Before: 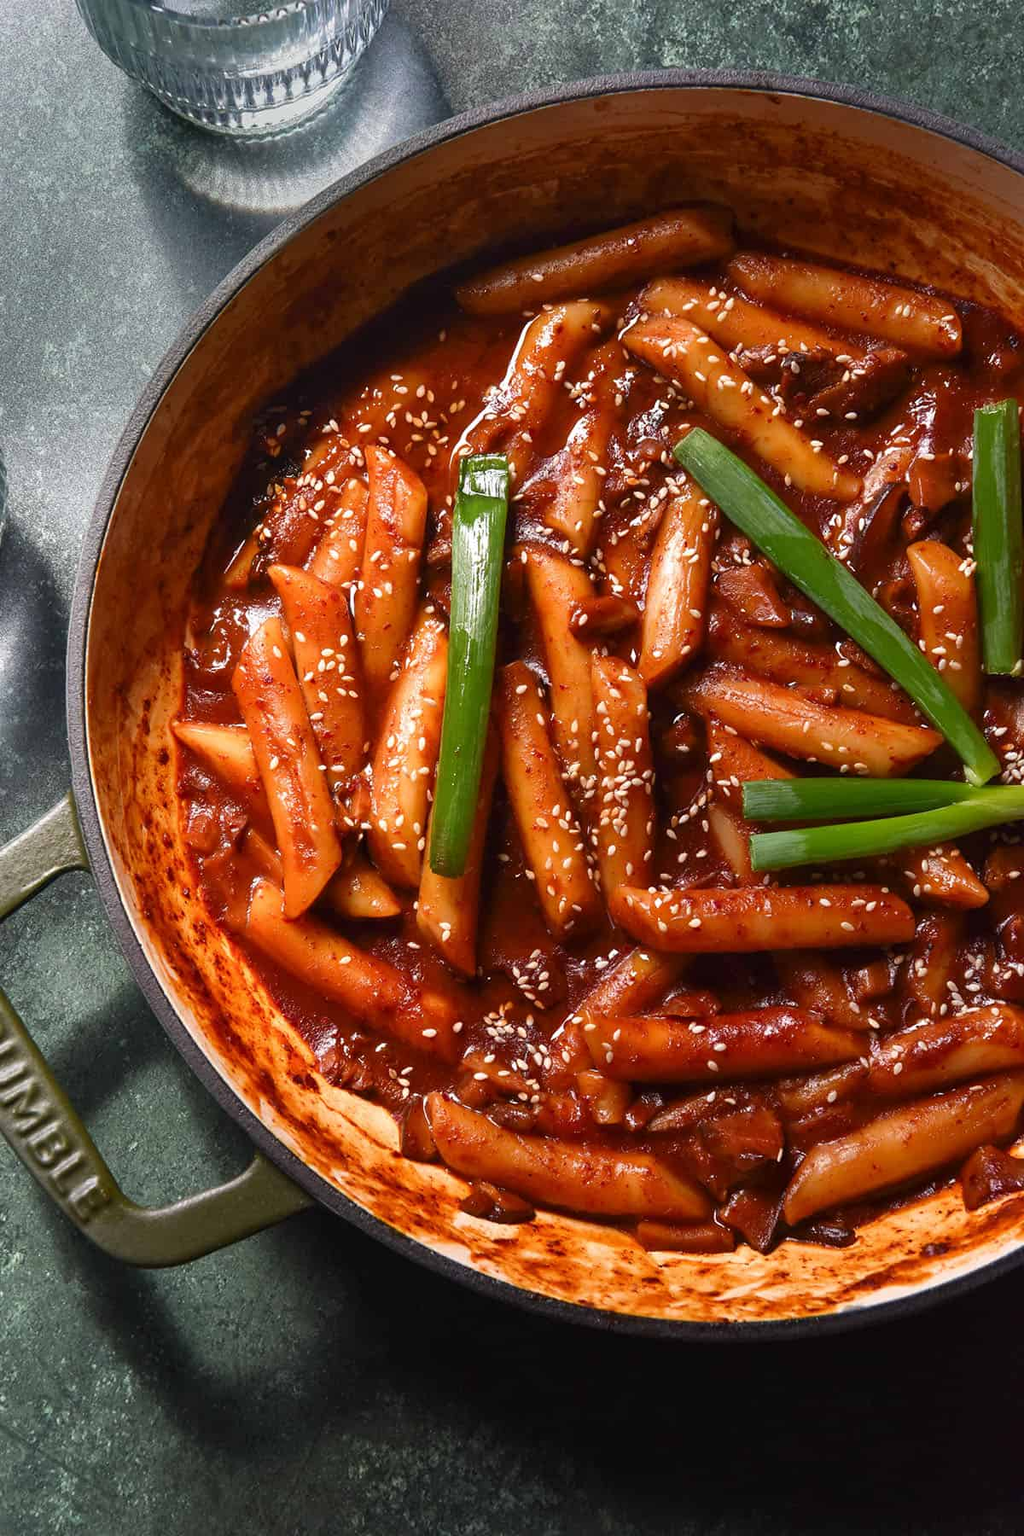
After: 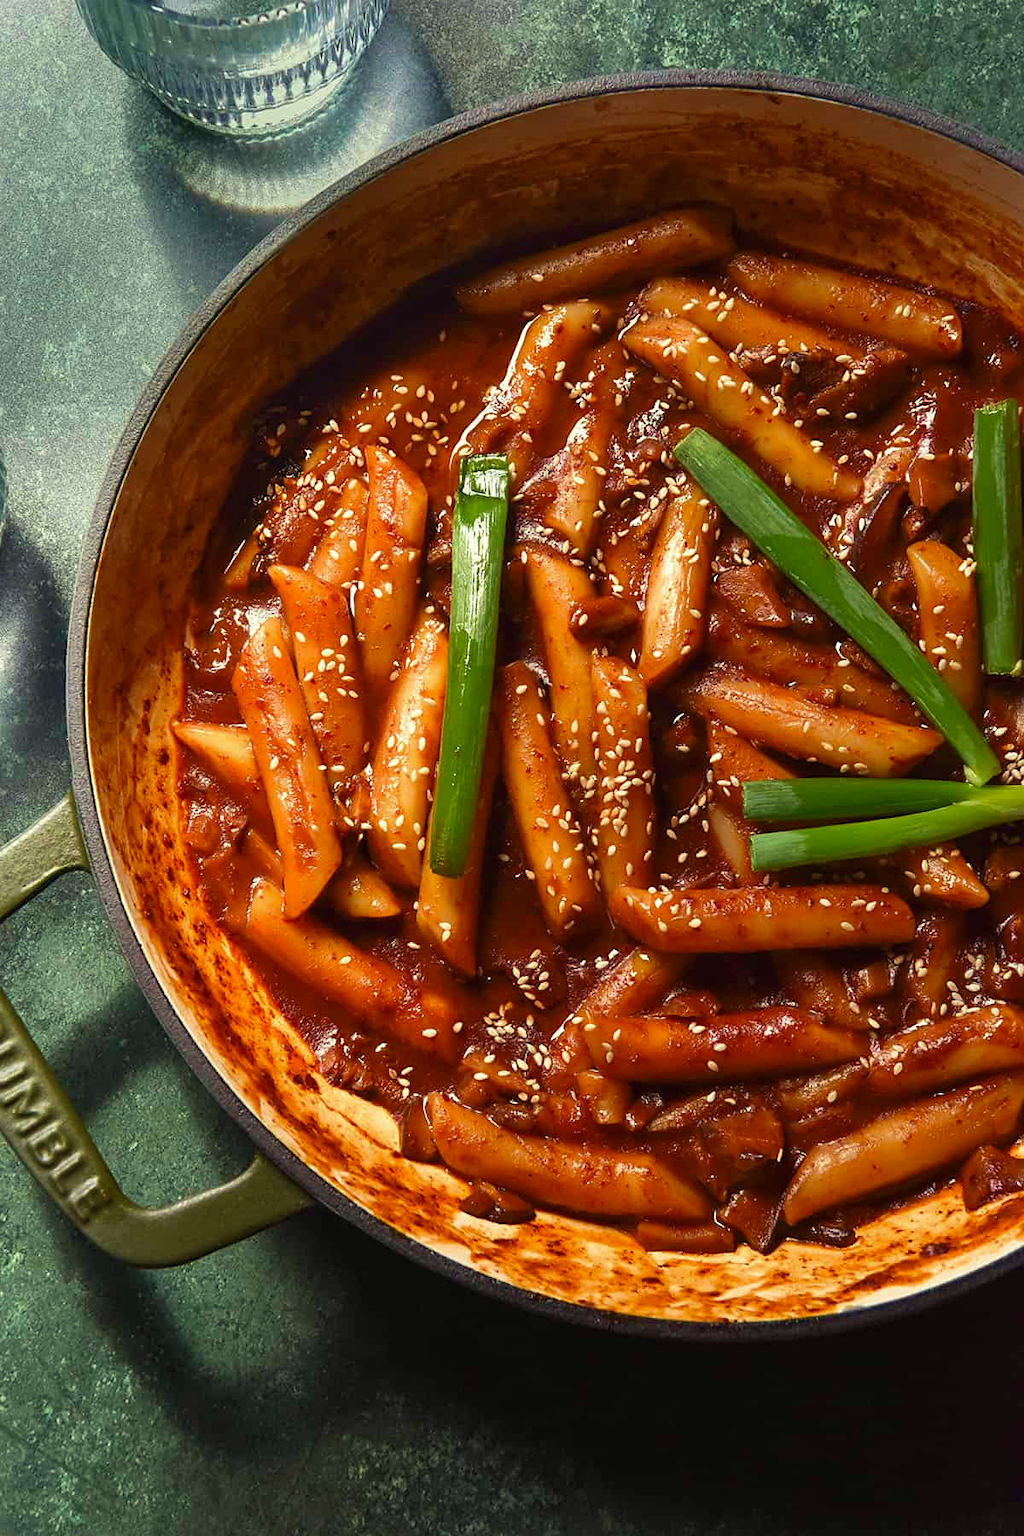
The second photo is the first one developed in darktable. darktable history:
color correction: highlights a* -5.81, highlights b* 10.86
velvia: strength 44.81%
sharpen: amount 0.2
